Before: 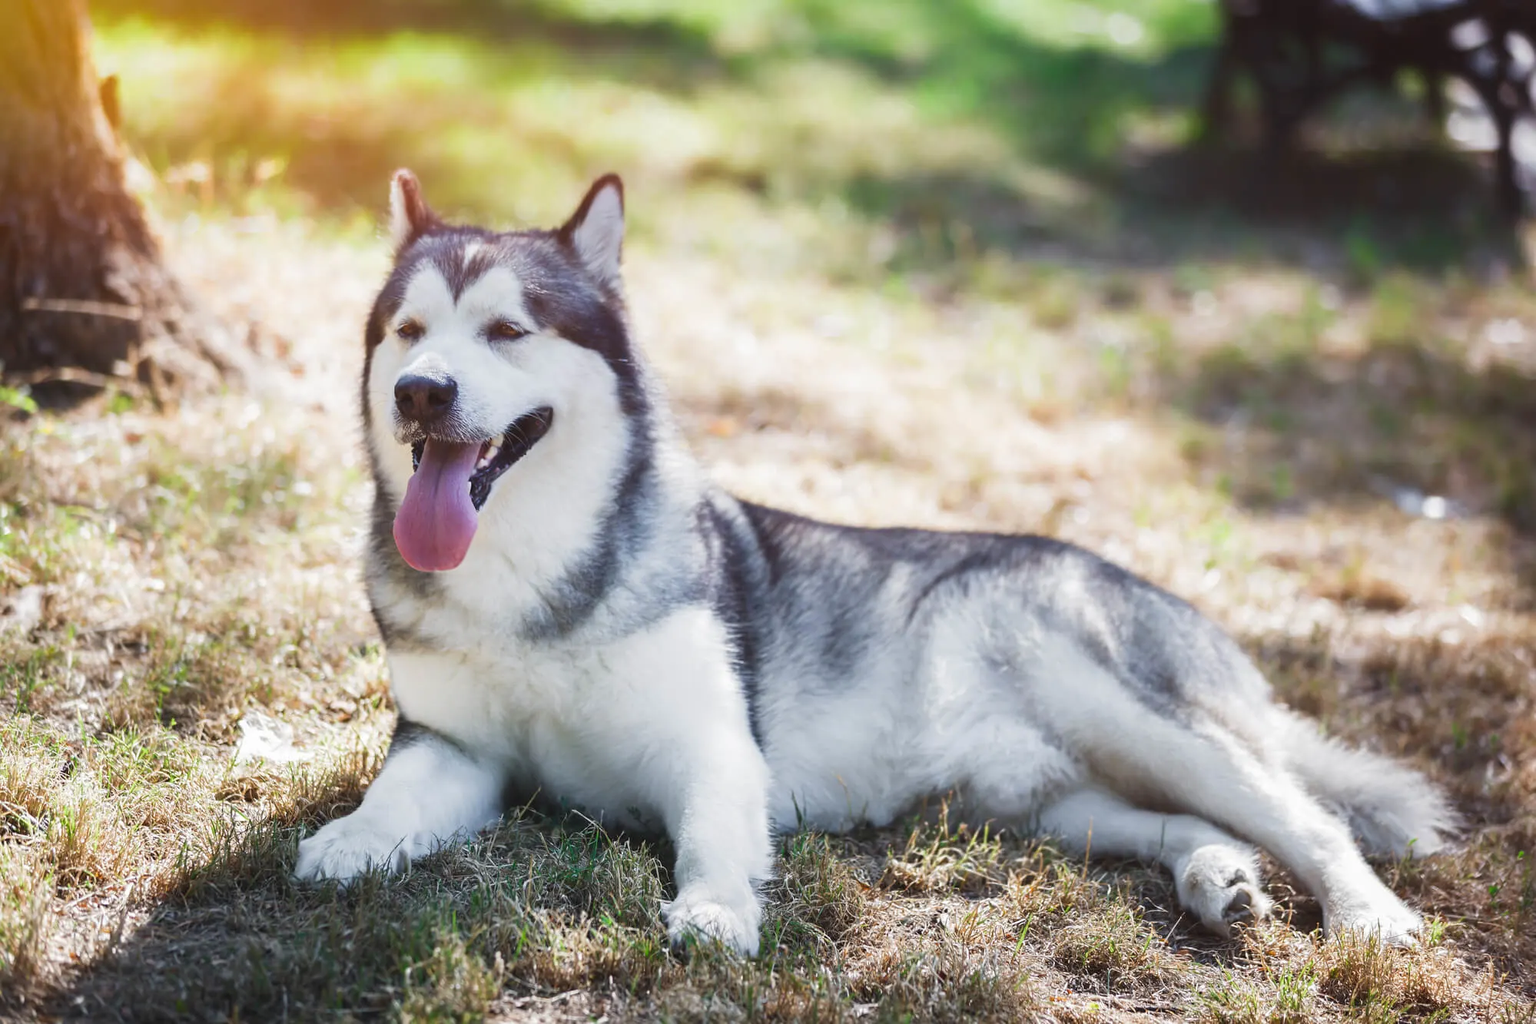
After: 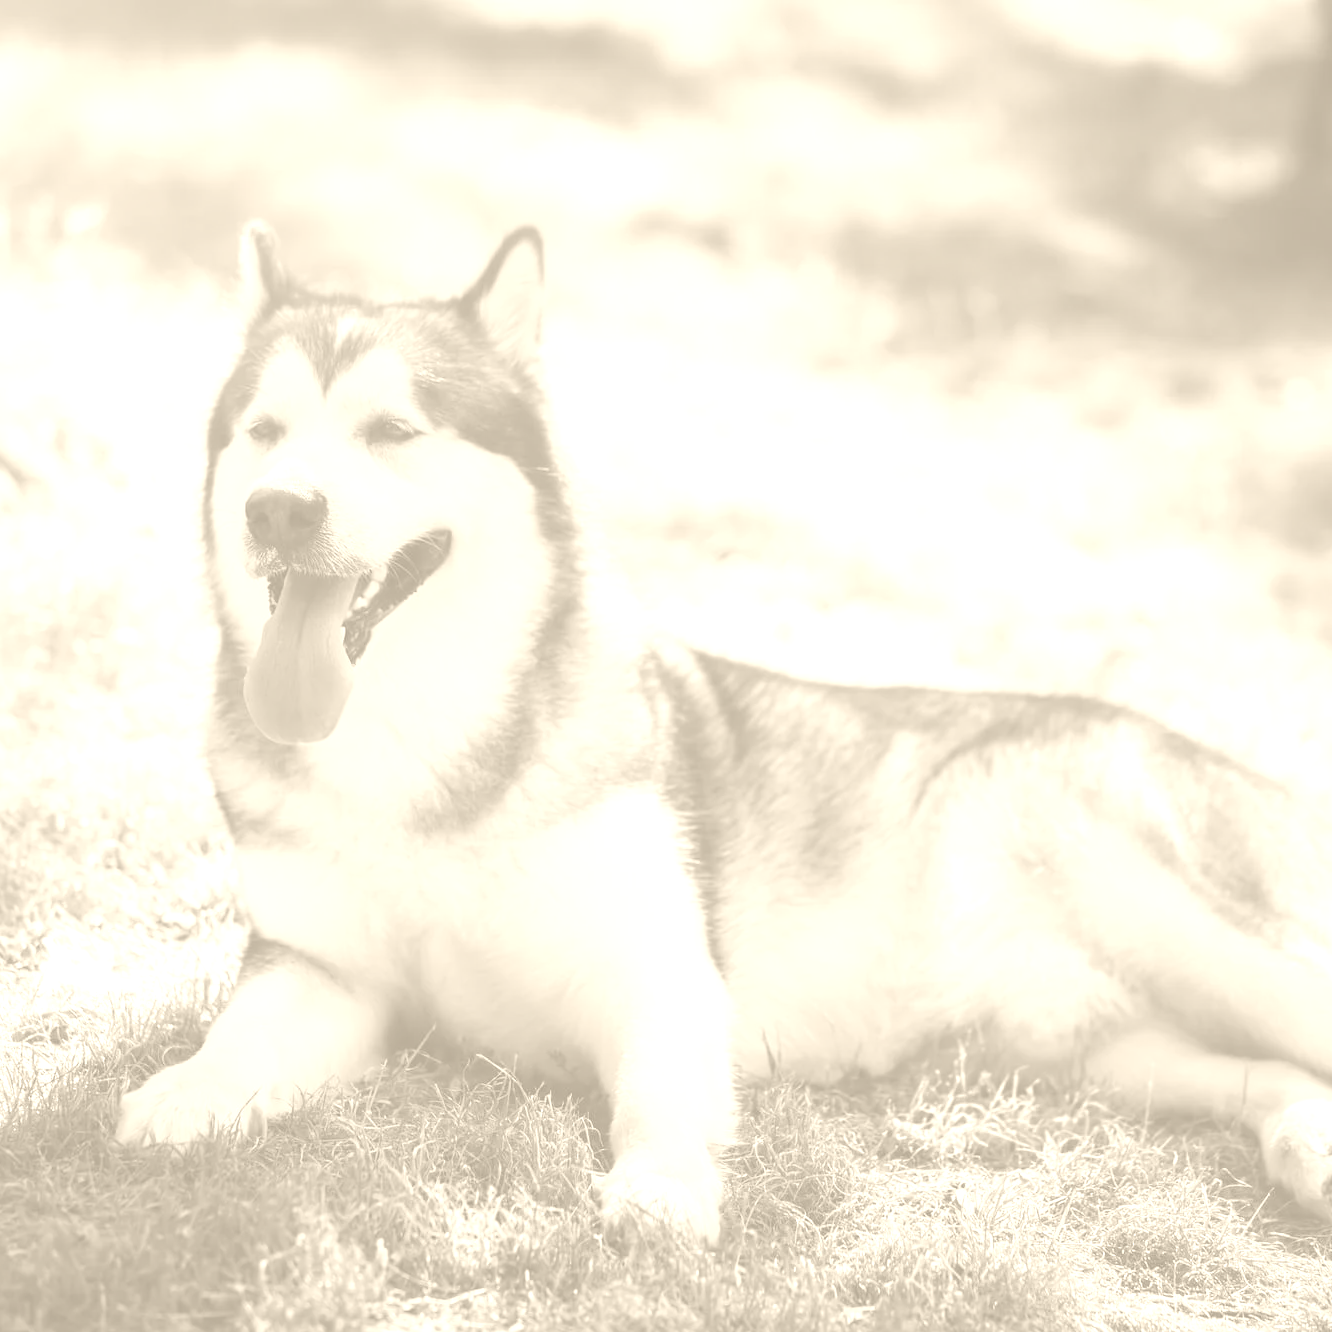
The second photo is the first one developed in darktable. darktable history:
exposure: exposure -0.492 EV, compensate highlight preservation false
crop and rotate: left 13.409%, right 19.924%
base curve: curves: ch0 [(0, 0) (0.297, 0.298) (1, 1)], preserve colors none
white balance: red 0.986, blue 1.01
colorize: hue 36°, saturation 71%, lightness 80.79%
